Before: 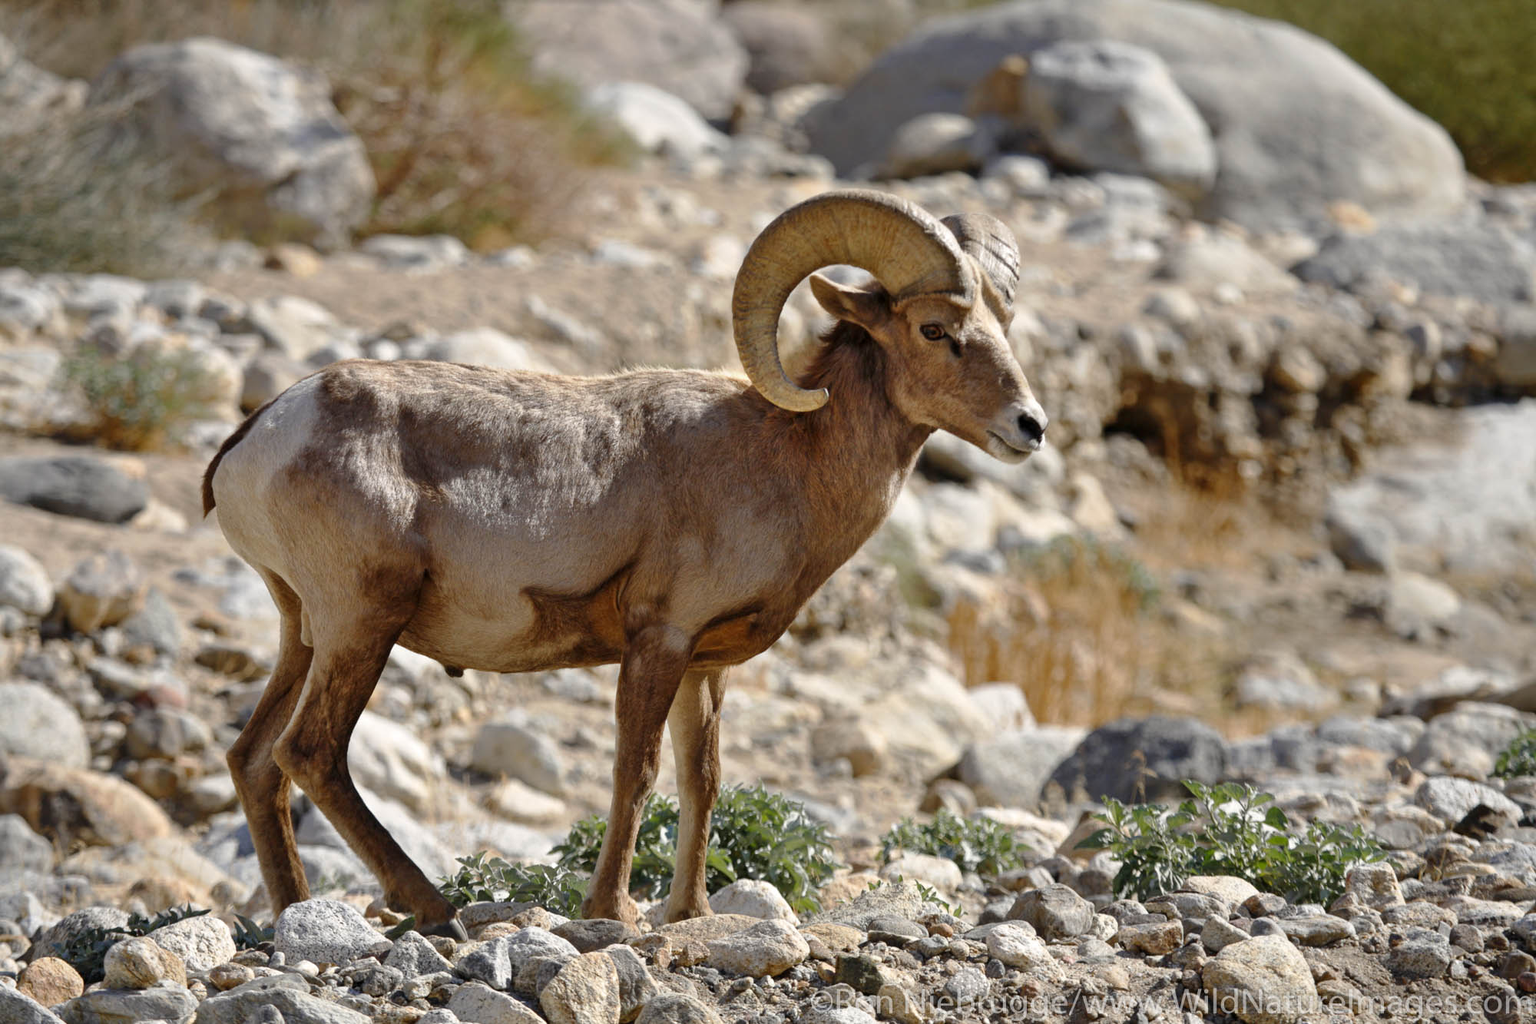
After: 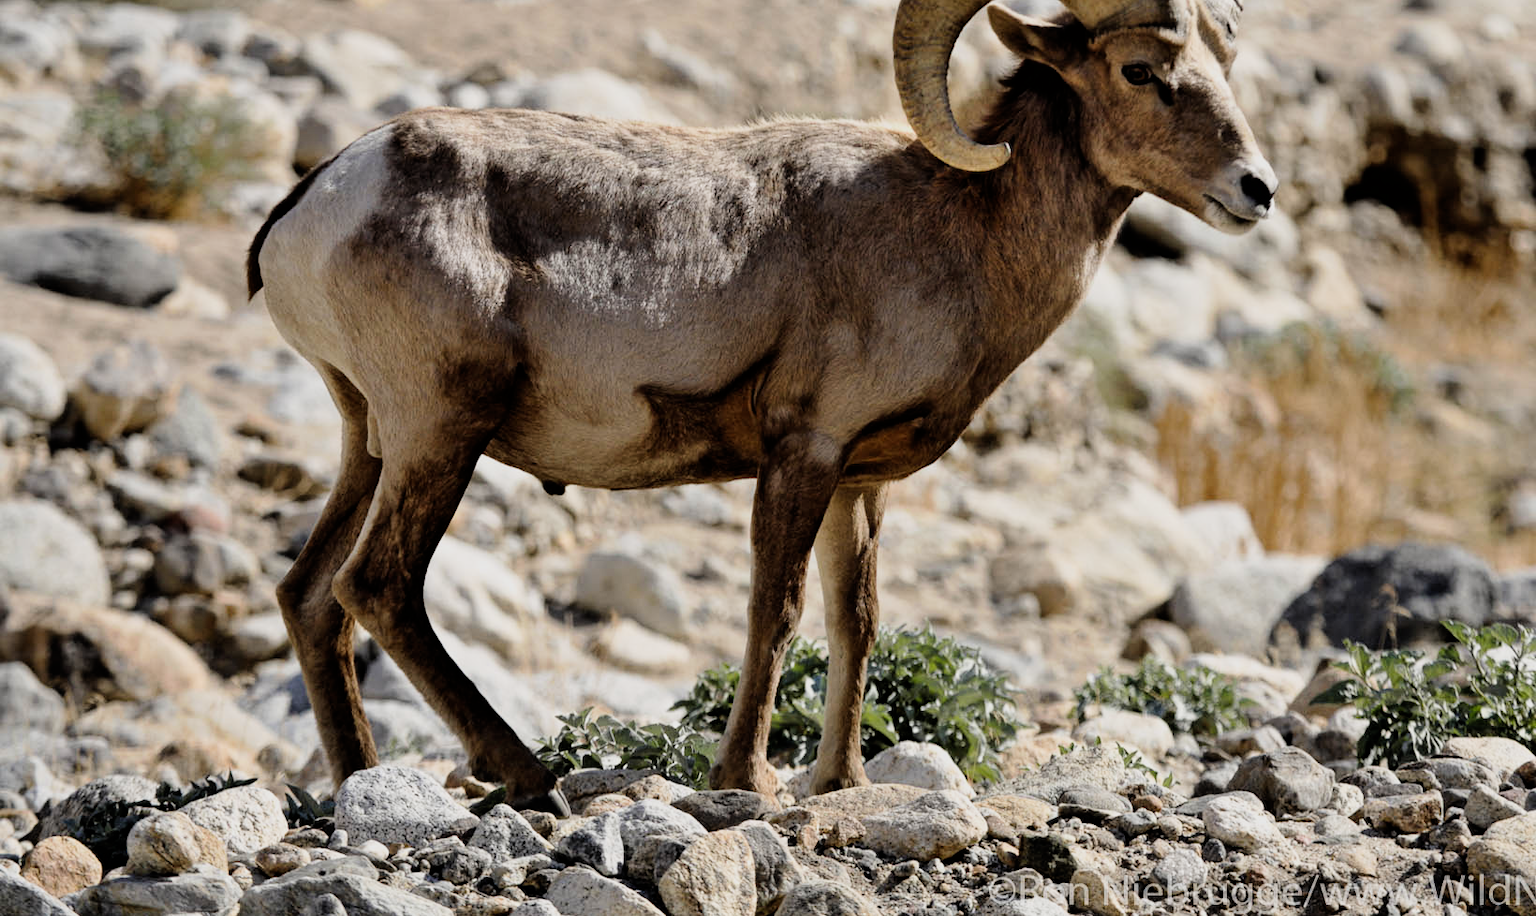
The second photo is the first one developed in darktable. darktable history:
filmic rgb: black relative exposure -5 EV, hardness 2.88, contrast 1.4, highlights saturation mix -30%
crop: top 26.531%, right 17.959%
